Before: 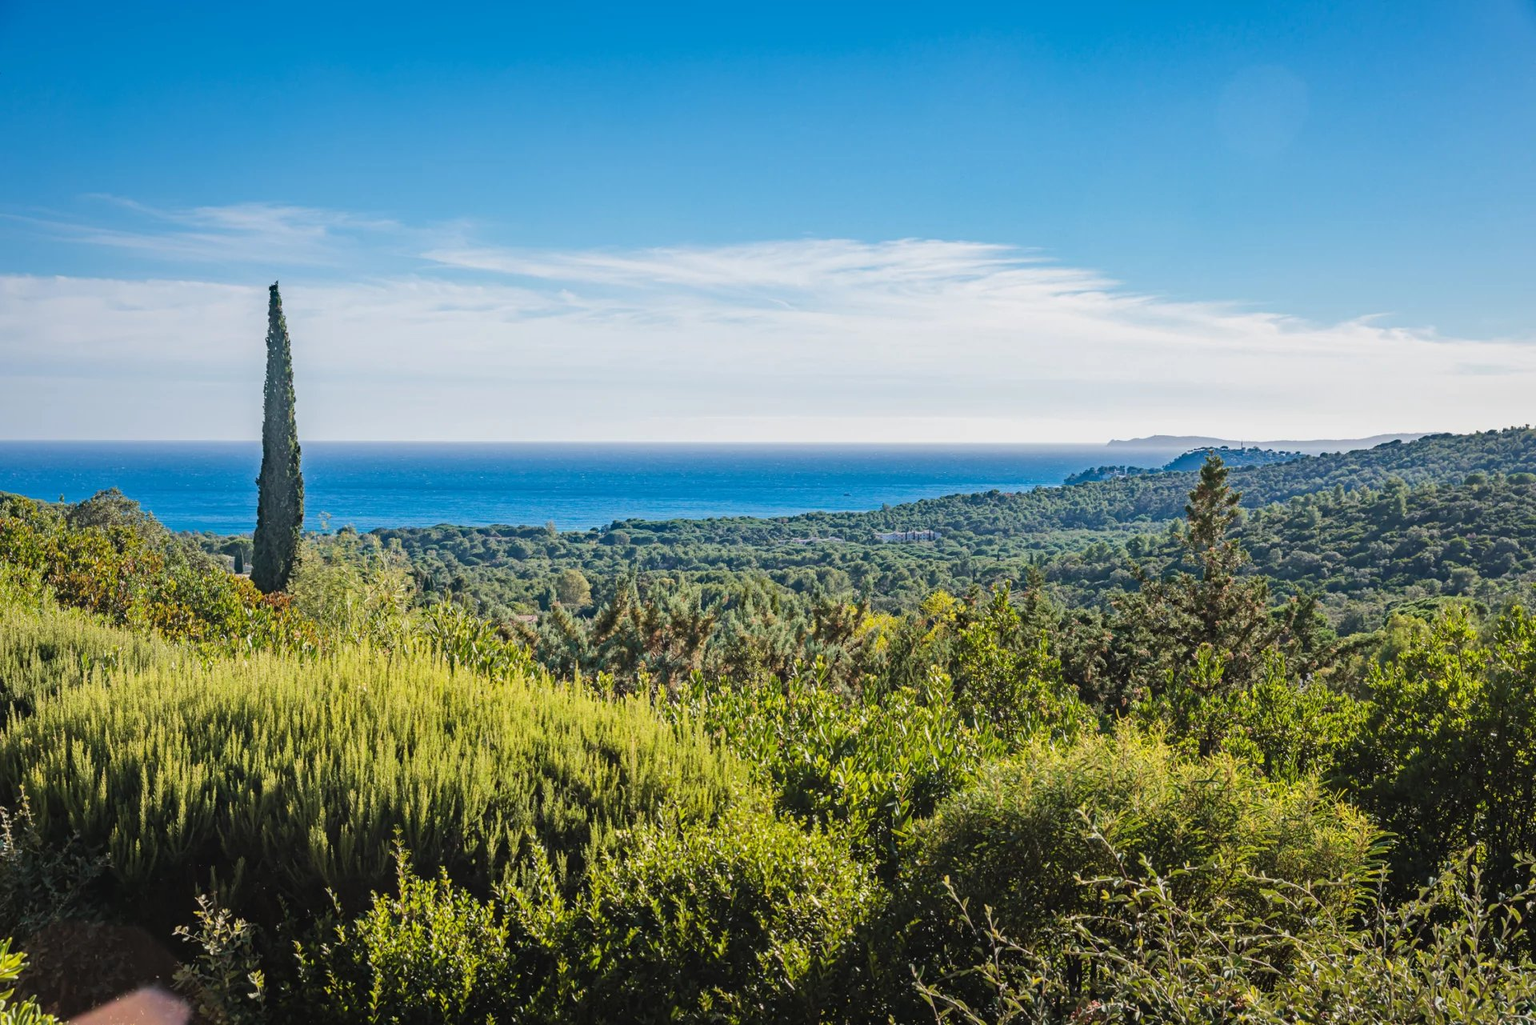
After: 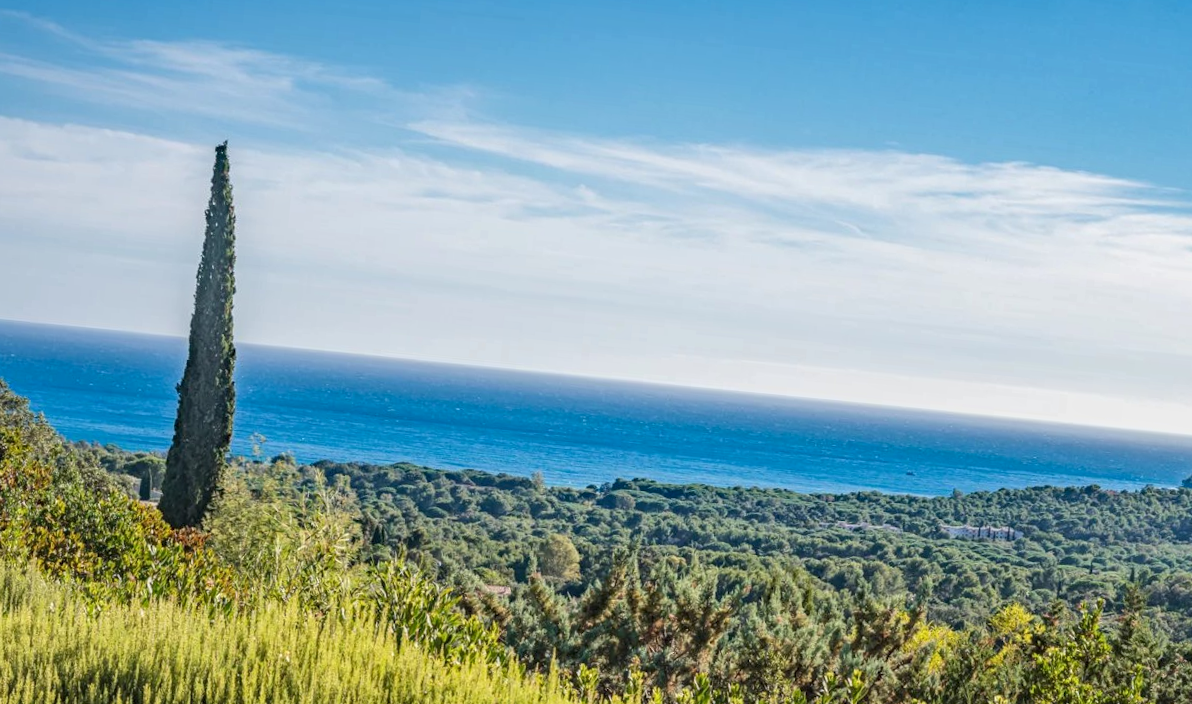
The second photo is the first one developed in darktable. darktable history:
crop and rotate: angle -5.4°, left 2.08%, top 6.892%, right 27.306%, bottom 30.611%
local contrast: on, module defaults
